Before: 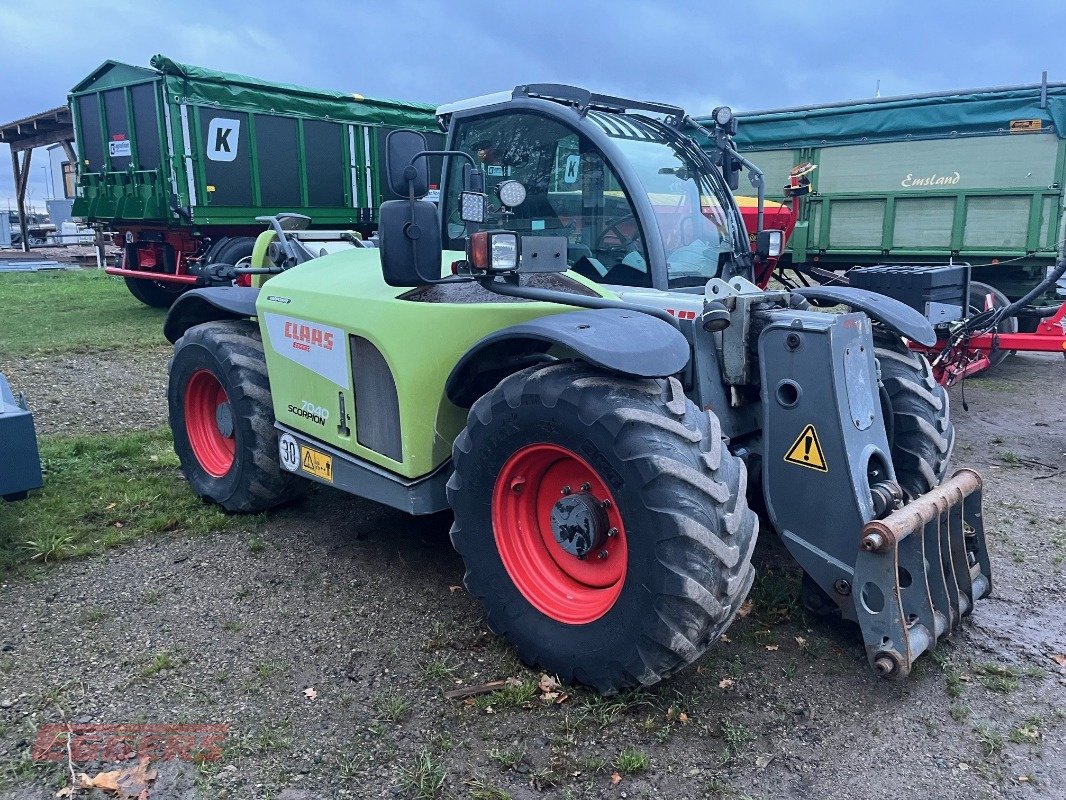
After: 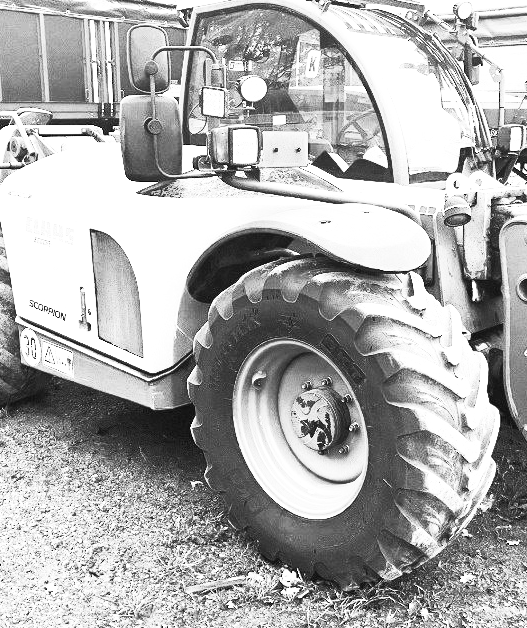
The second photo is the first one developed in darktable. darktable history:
contrast brightness saturation: contrast 0.53, brightness 0.47, saturation -1
exposure: black level correction 0, exposure 1.675 EV, compensate exposure bias true, compensate highlight preservation false
crop and rotate: angle 0.02°, left 24.353%, top 13.219%, right 26.156%, bottom 8.224%
